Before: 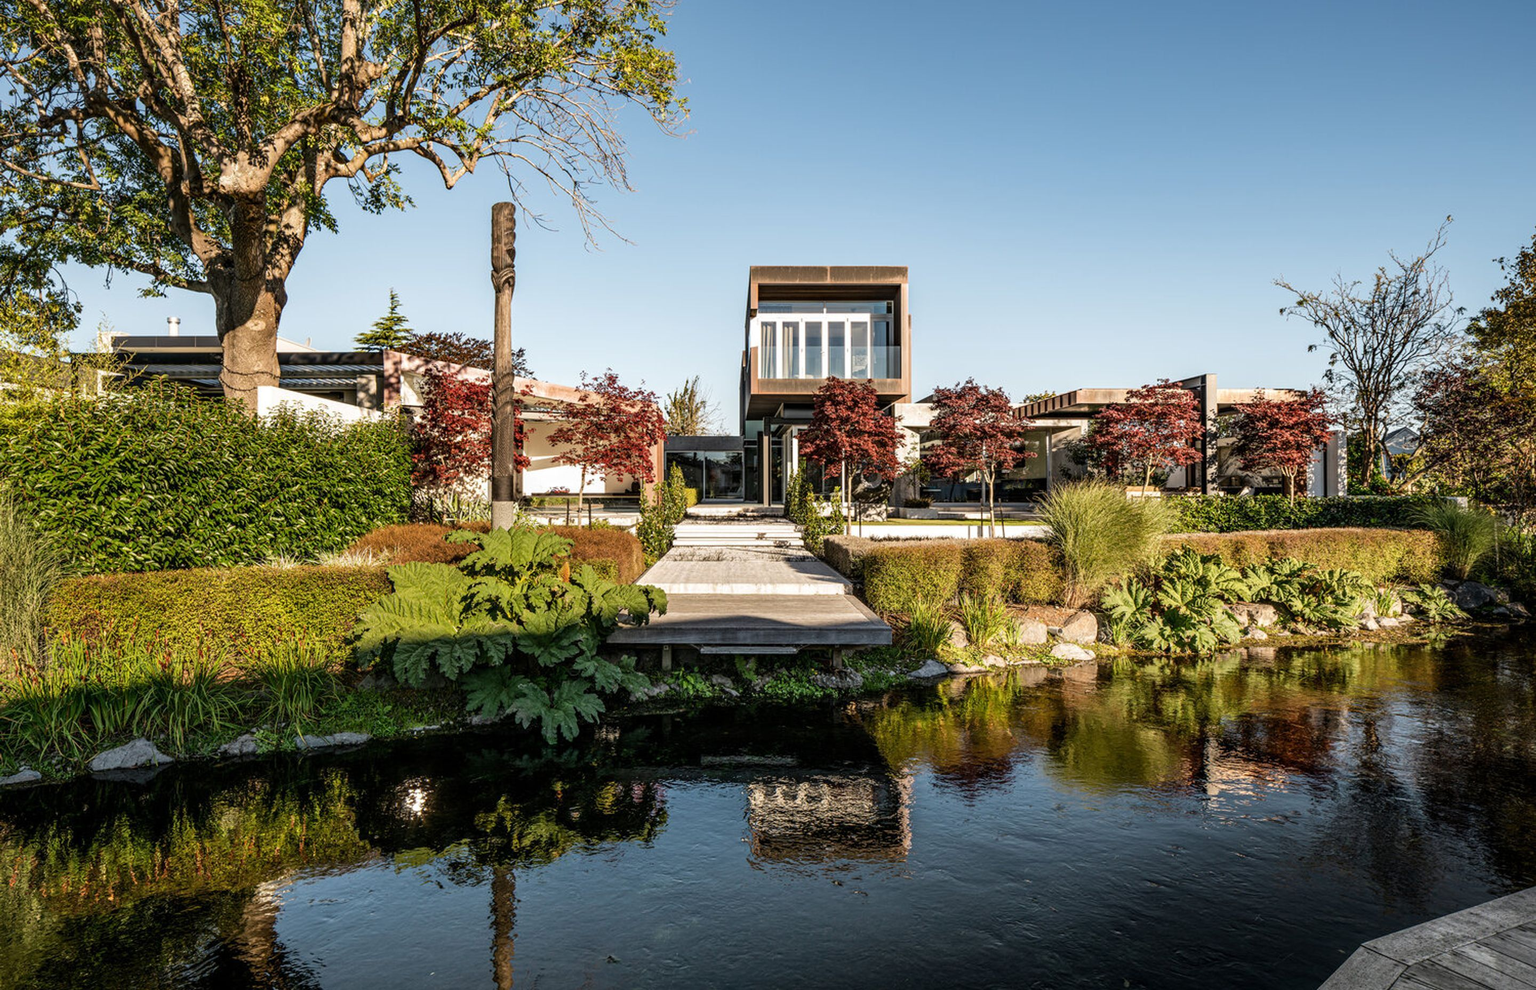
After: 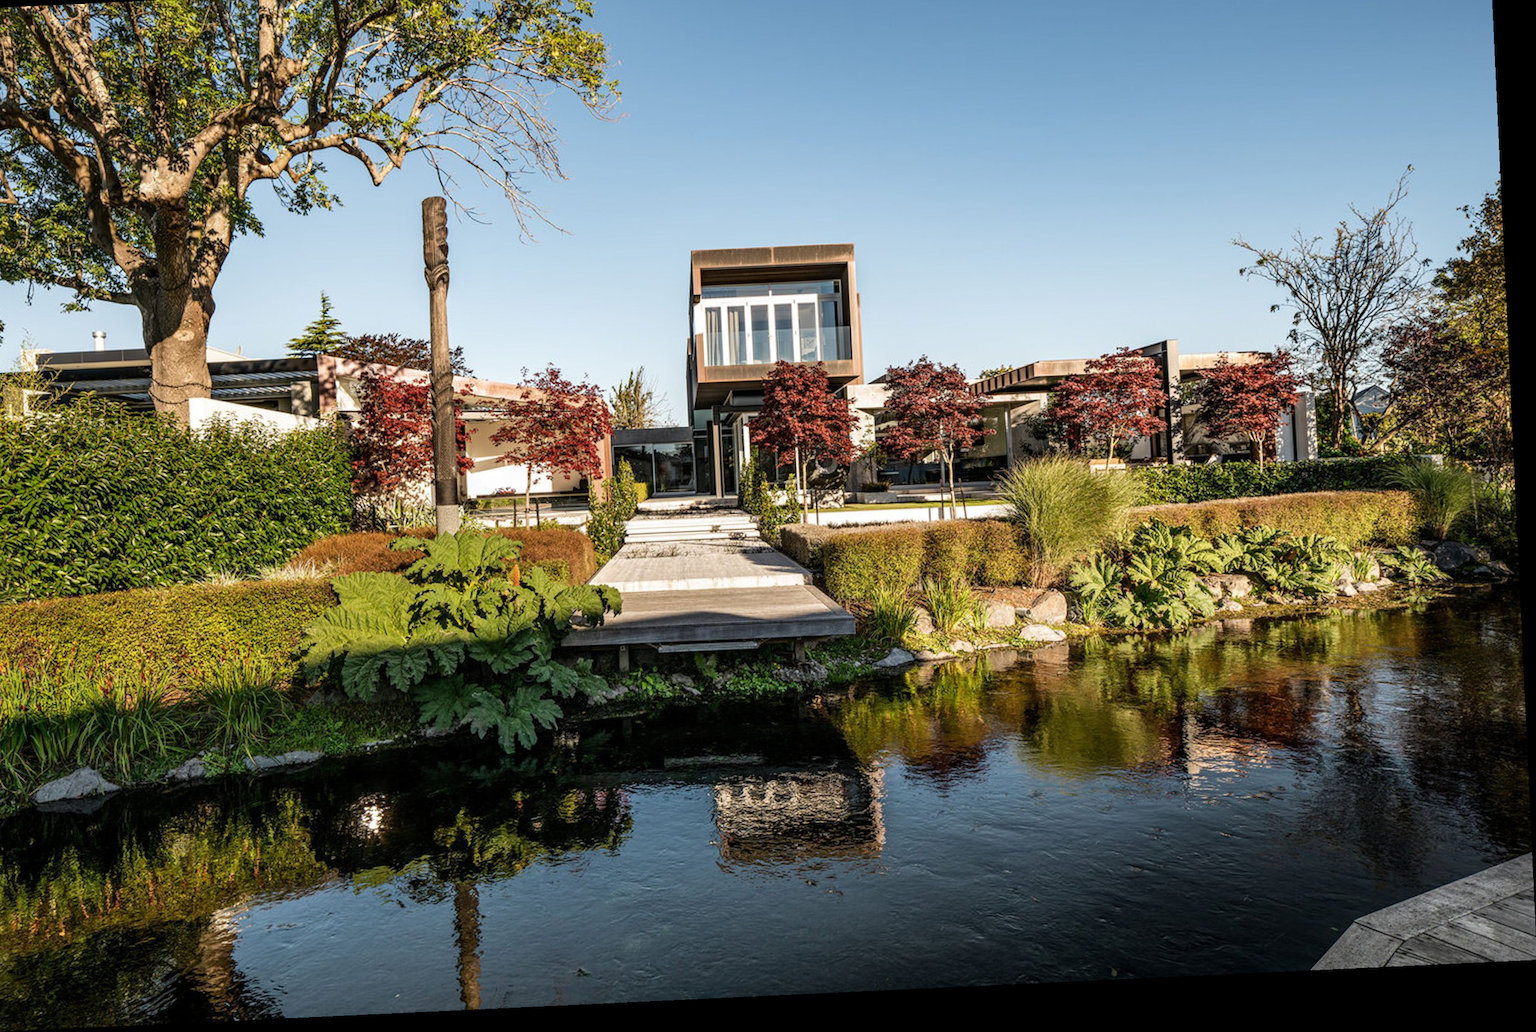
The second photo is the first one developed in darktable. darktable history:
crop and rotate: angle 2.68°, left 5.875%, top 5.695%
